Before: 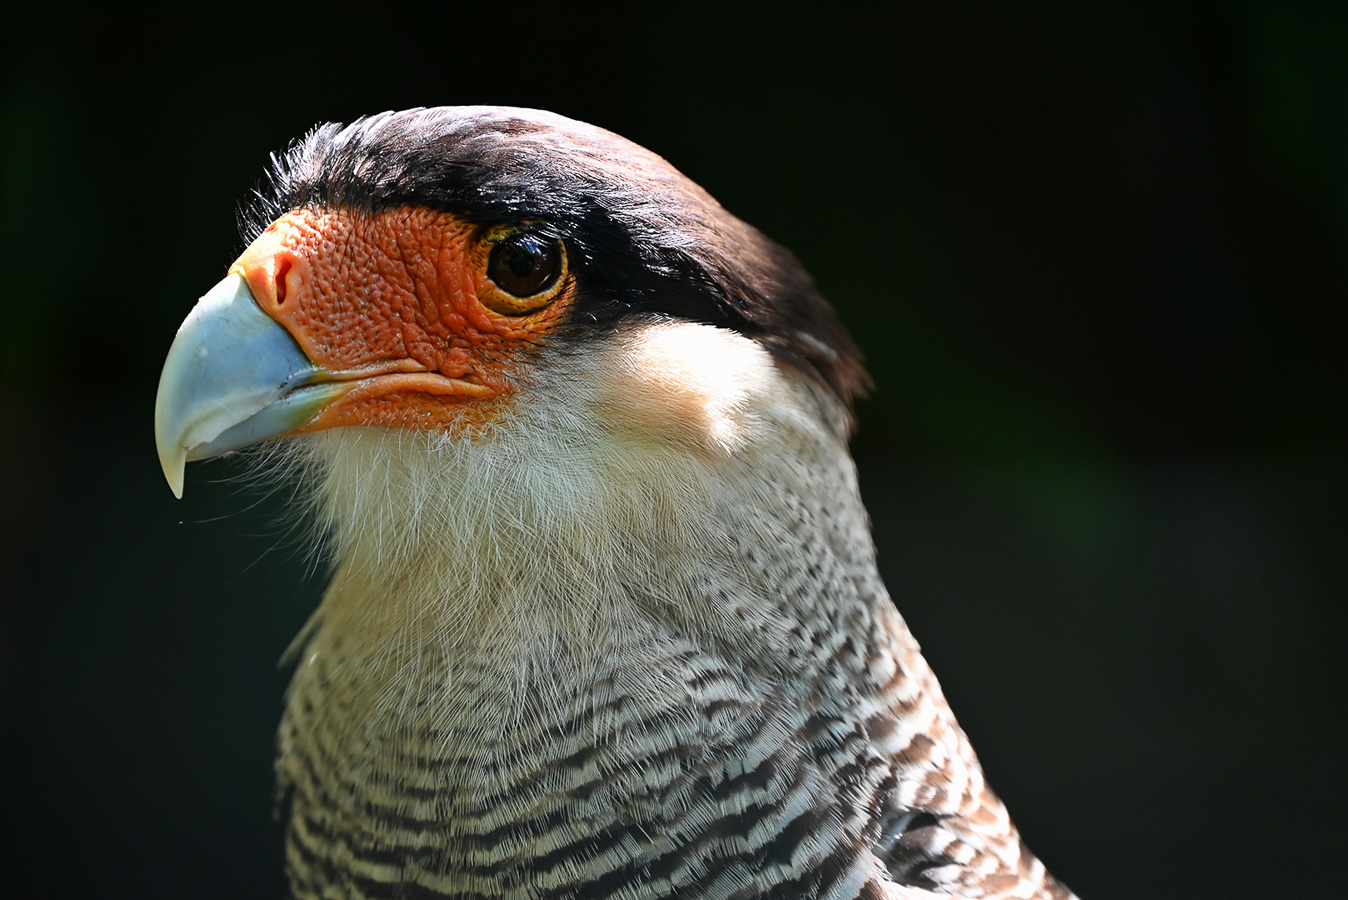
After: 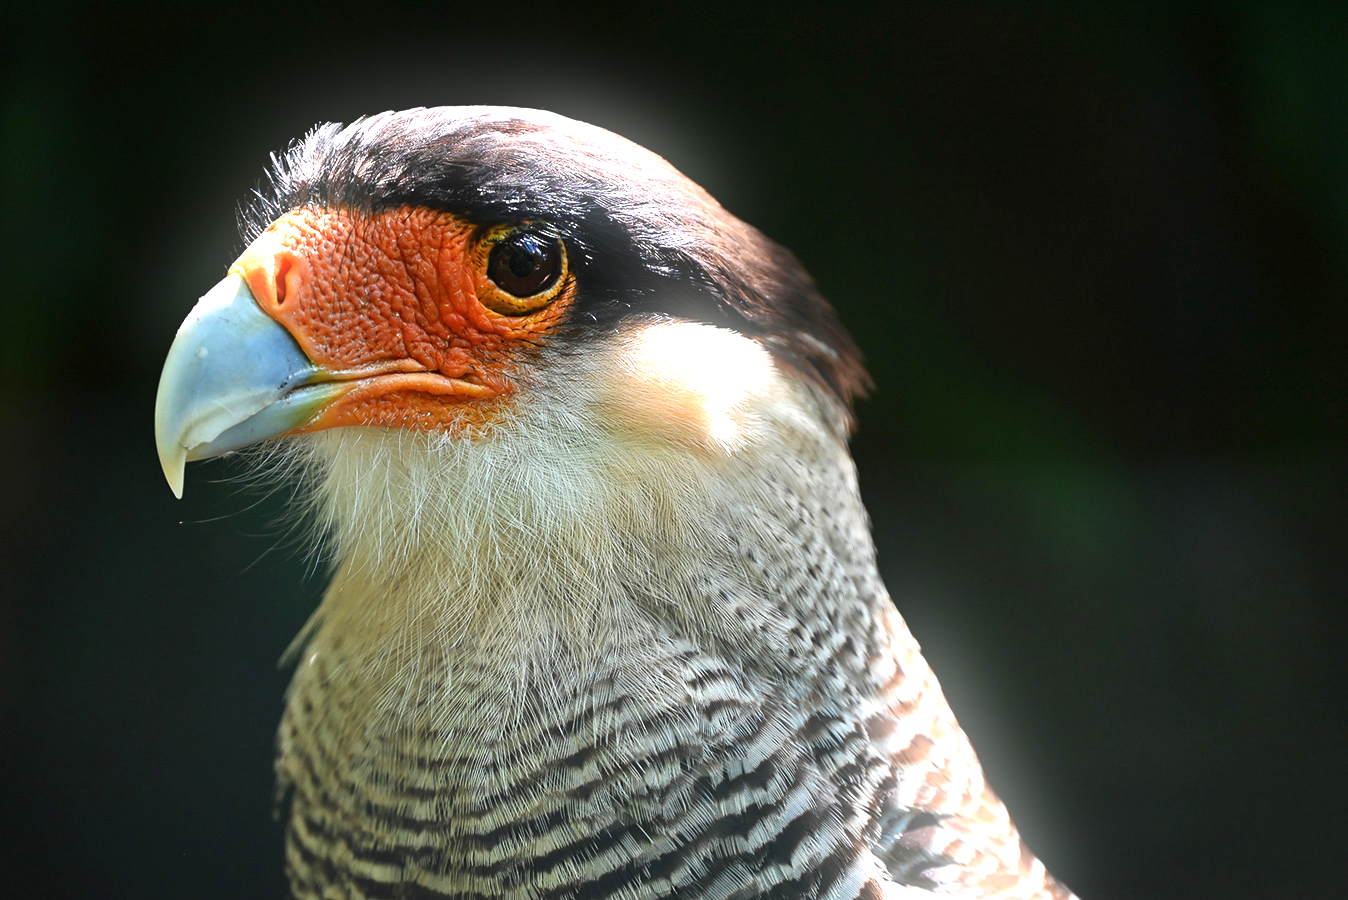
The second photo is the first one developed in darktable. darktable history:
bloom: size 9%, threshold 100%, strength 7%
exposure: black level correction 0, exposure 0.7 EV, compensate exposure bias true, compensate highlight preservation false
